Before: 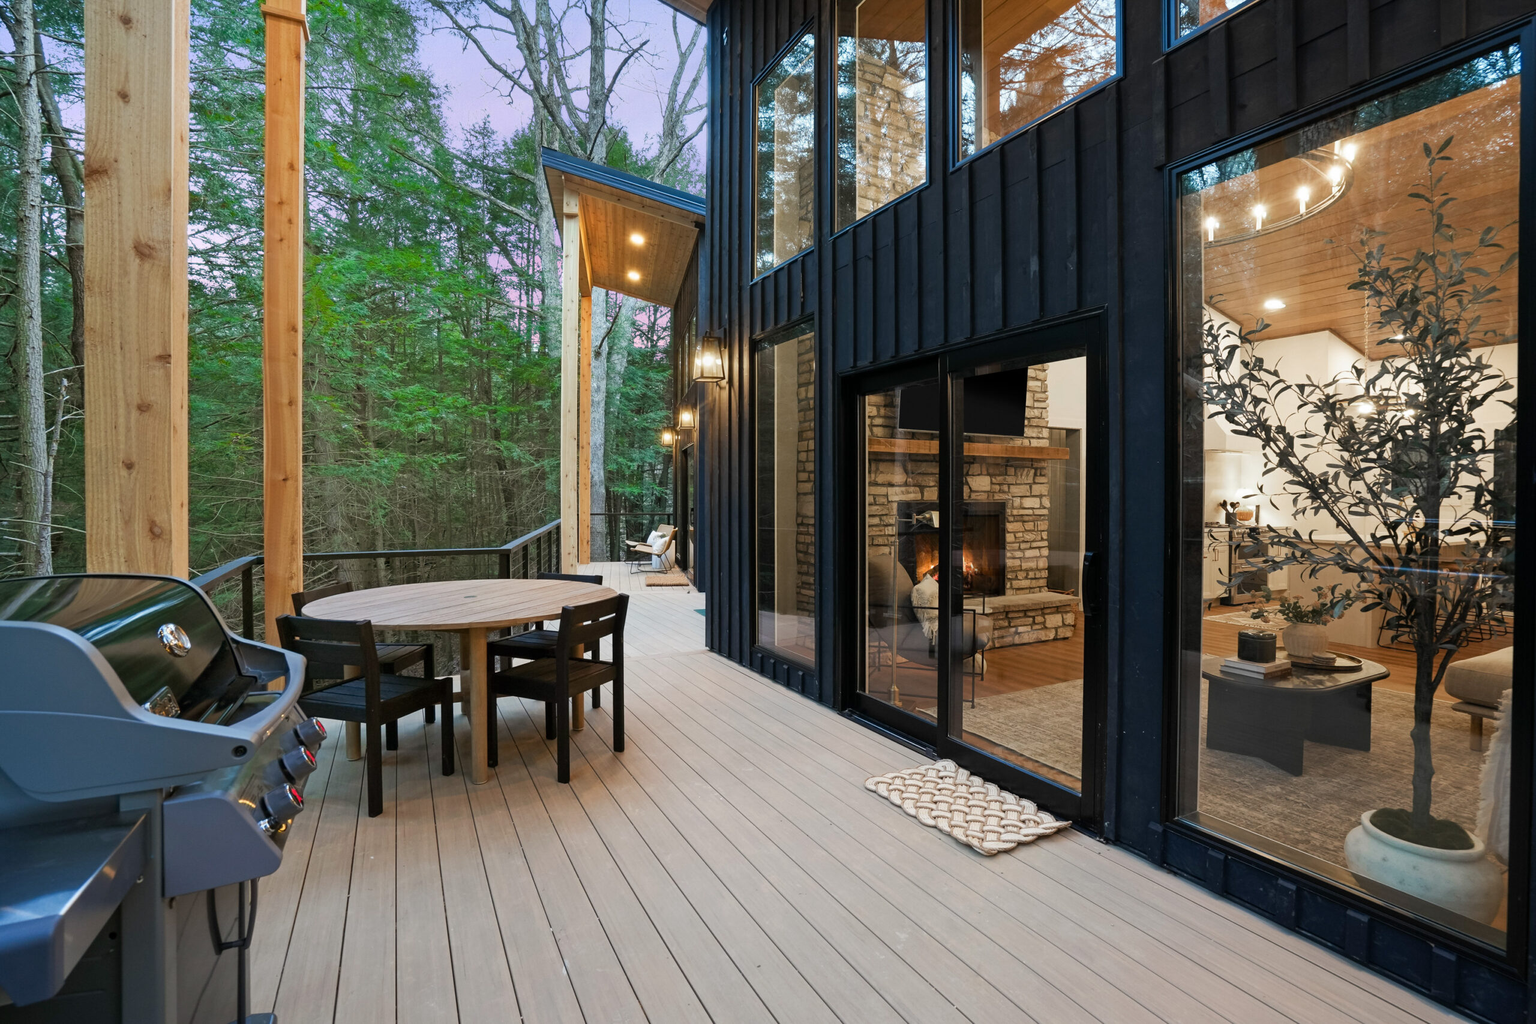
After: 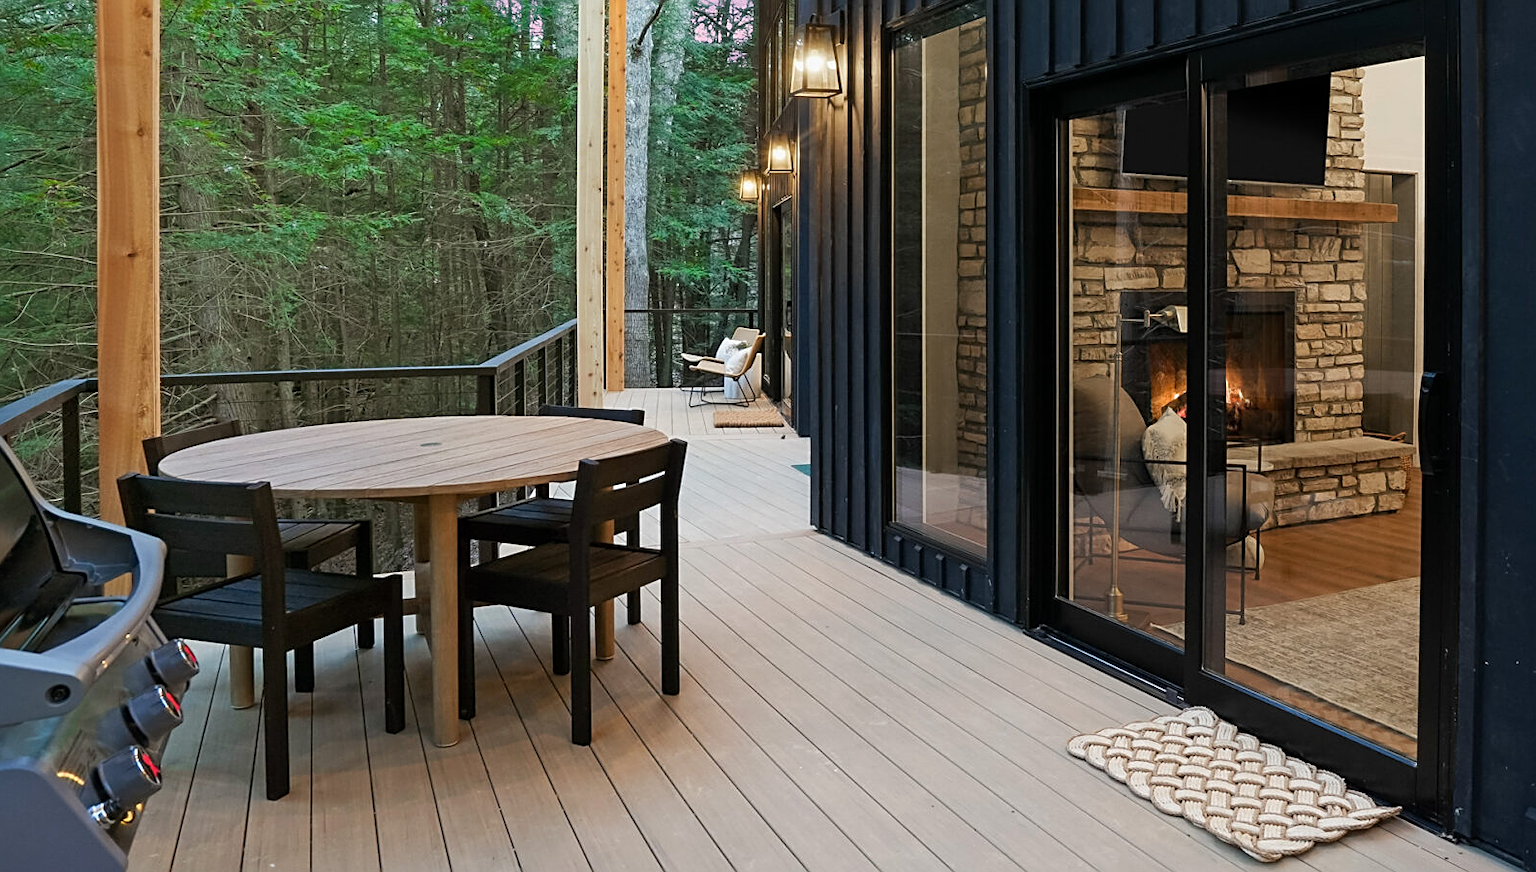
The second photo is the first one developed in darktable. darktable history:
crop: left 13.271%, top 31.427%, right 24.737%, bottom 15.755%
sharpen: on, module defaults
